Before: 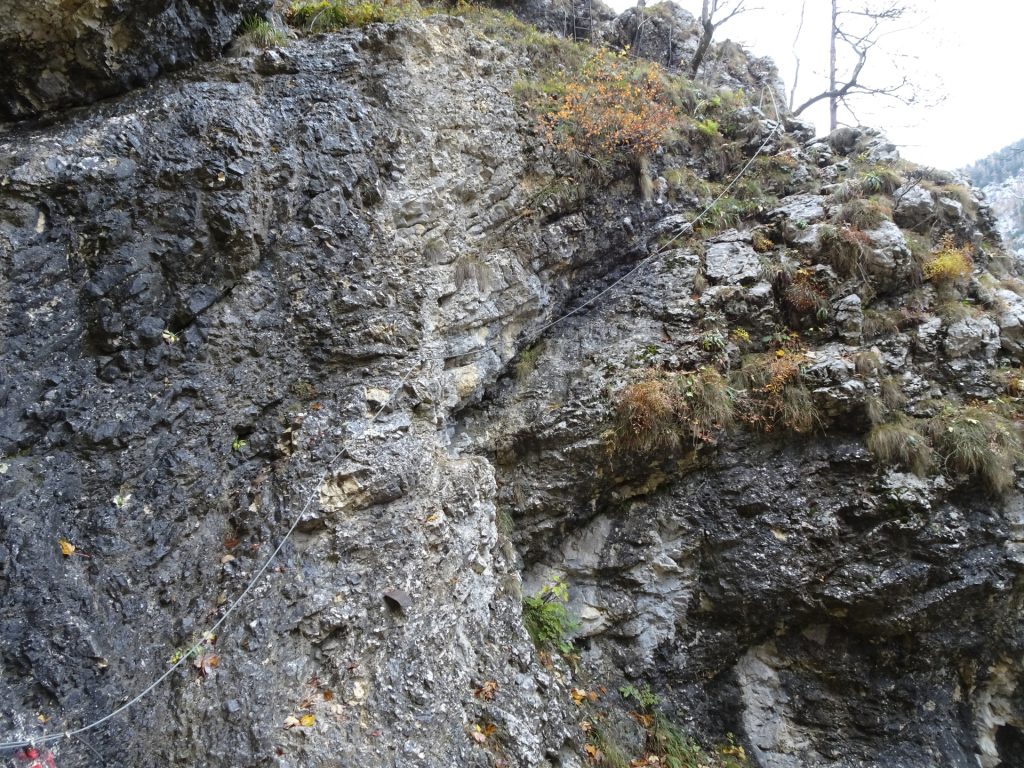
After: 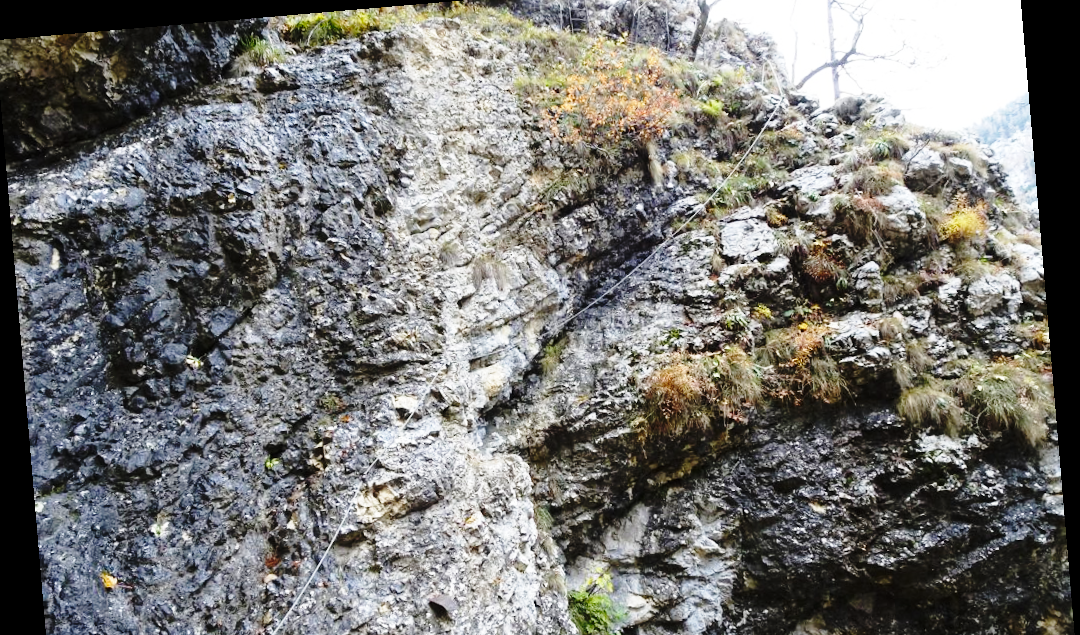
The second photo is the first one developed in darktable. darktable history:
crop: left 0.387%, top 5.469%, bottom 19.809%
rotate and perspective: rotation -4.86°, automatic cropping off
base curve: curves: ch0 [(0, 0) (0.04, 0.03) (0.133, 0.232) (0.448, 0.748) (0.843, 0.968) (1, 1)], preserve colors none
